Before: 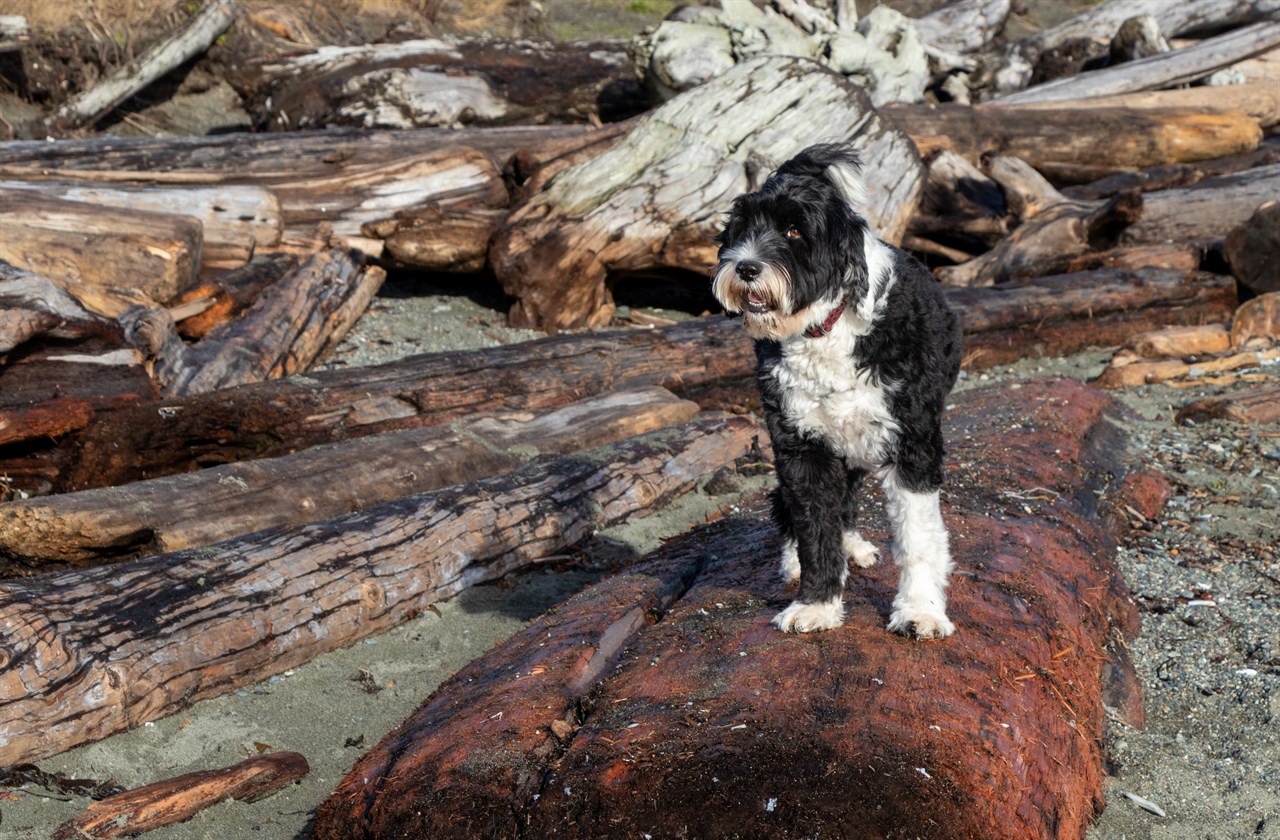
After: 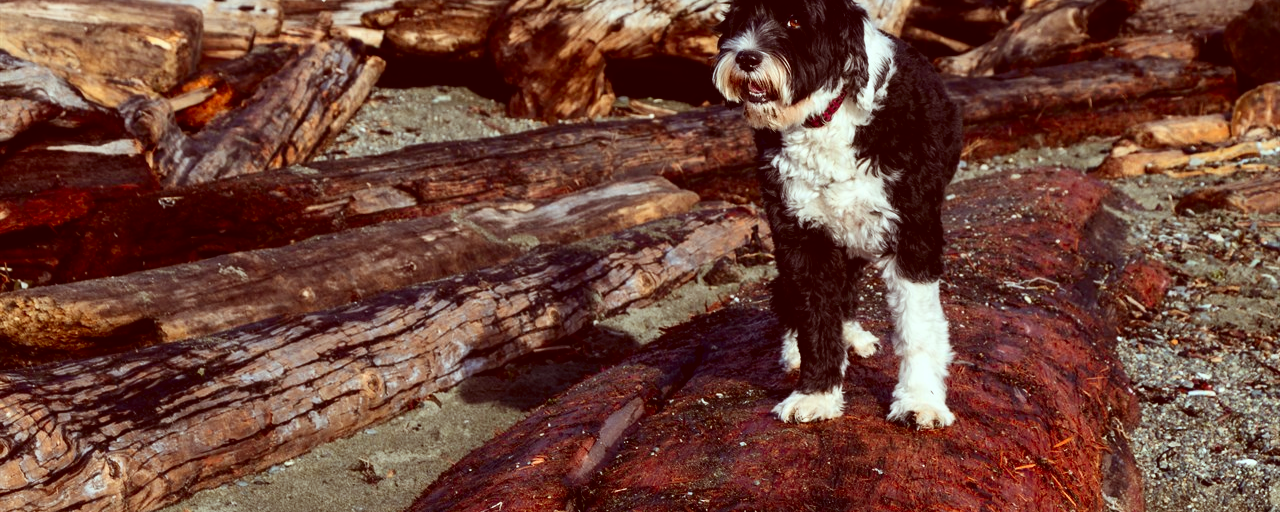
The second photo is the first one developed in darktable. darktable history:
crop and rotate: top 25%, bottom 13.982%
contrast brightness saturation: contrast 0.192, brightness -0.103, saturation 0.214
color correction: highlights a* -7.05, highlights b* -0.21, shadows a* 20.12, shadows b* 11.58
